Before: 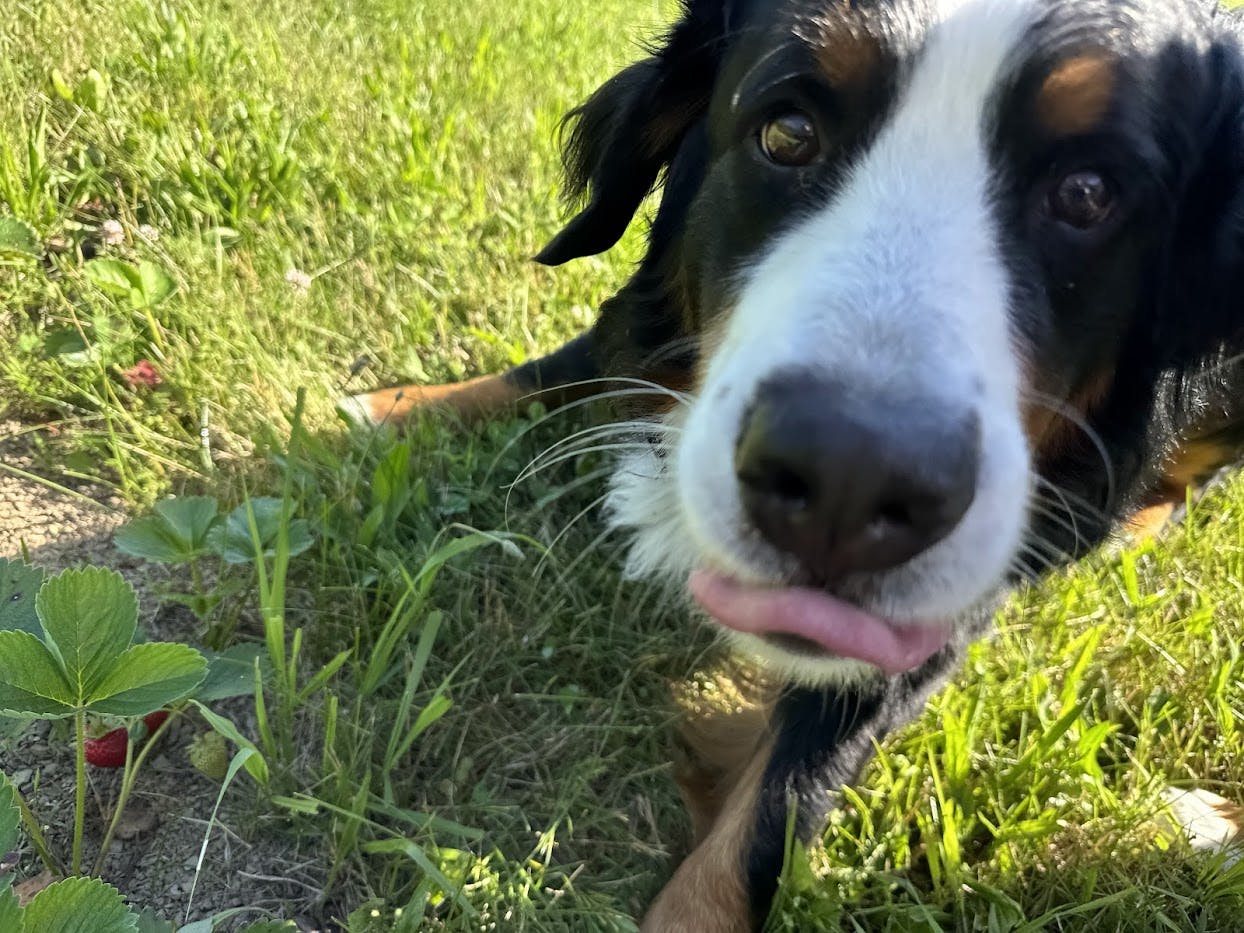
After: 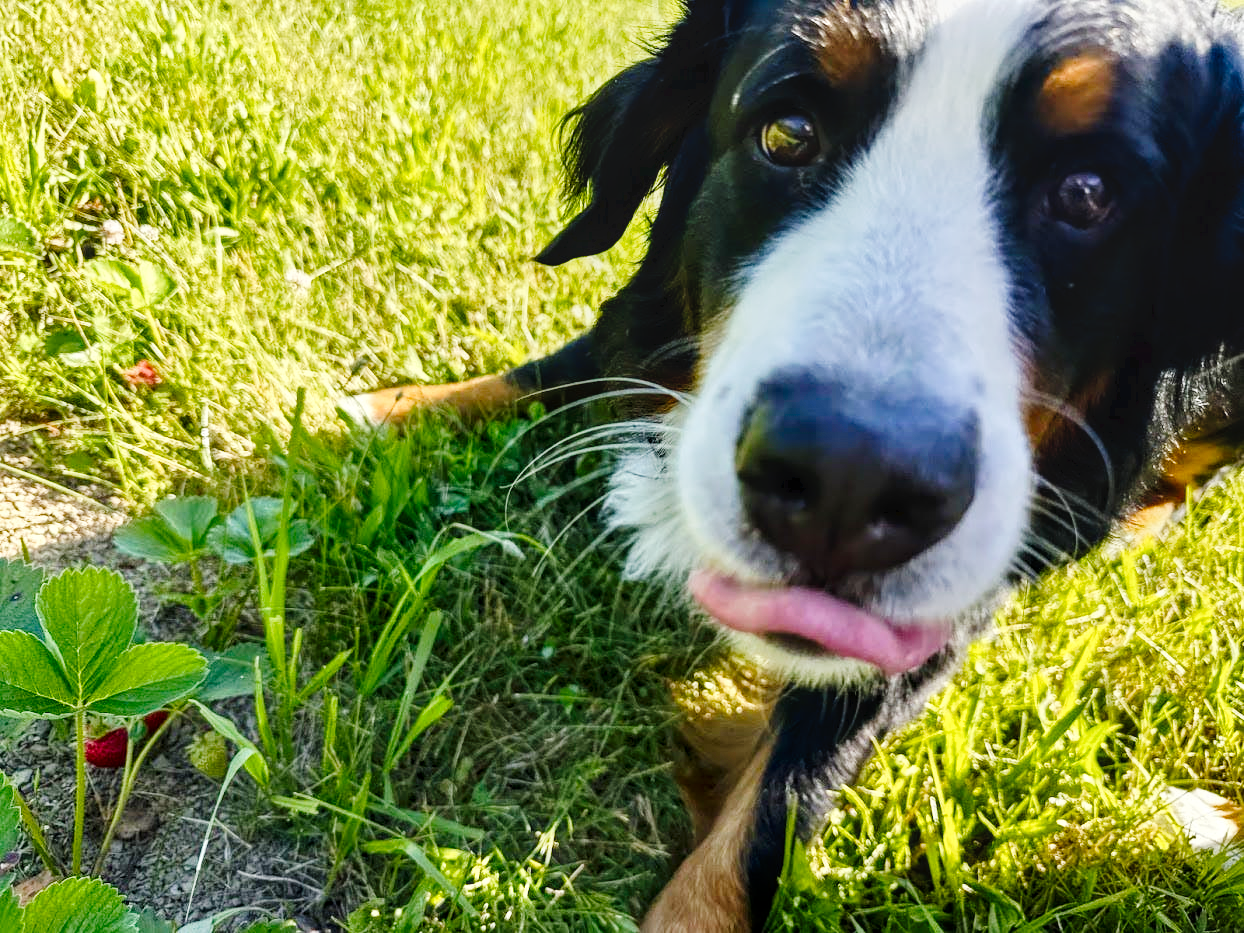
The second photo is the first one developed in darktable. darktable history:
tone curve: curves: ch0 [(0, 0) (0.003, 0.016) (0.011, 0.019) (0.025, 0.023) (0.044, 0.029) (0.069, 0.042) (0.1, 0.068) (0.136, 0.101) (0.177, 0.143) (0.224, 0.21) (0.277, 0.289) (0.335, 0.379) (0.399, 0.476) (0.468, 0.569) (0.543, 0.654) (0.623, 0.75) (0.709, 0.822) (0.801, 0.893) (0.898, 0.946) (1, 1)], preserve colors none
local contrast: on, module defaults
color balance rgb: perceptual saturation grading › global saturation 23.22%, perceptual saturation grading › highlights -24.324%, perceptual saturation grading › mid-tones 24.673%, perceptual saturation grading › shadows 40.557%, global vibrance 14.389%
